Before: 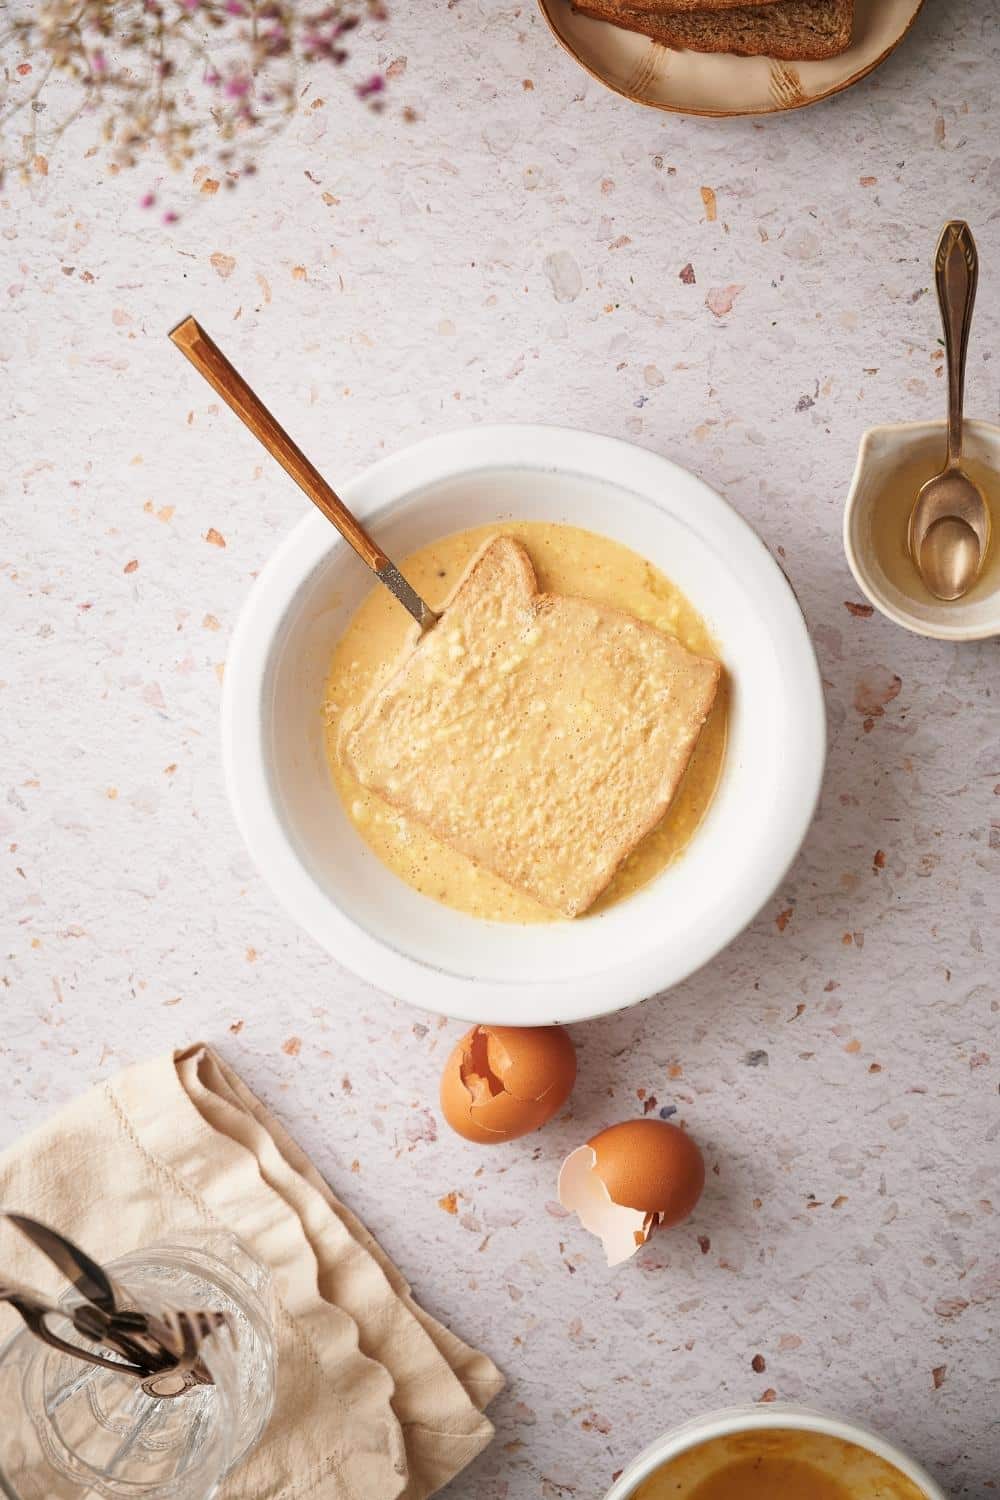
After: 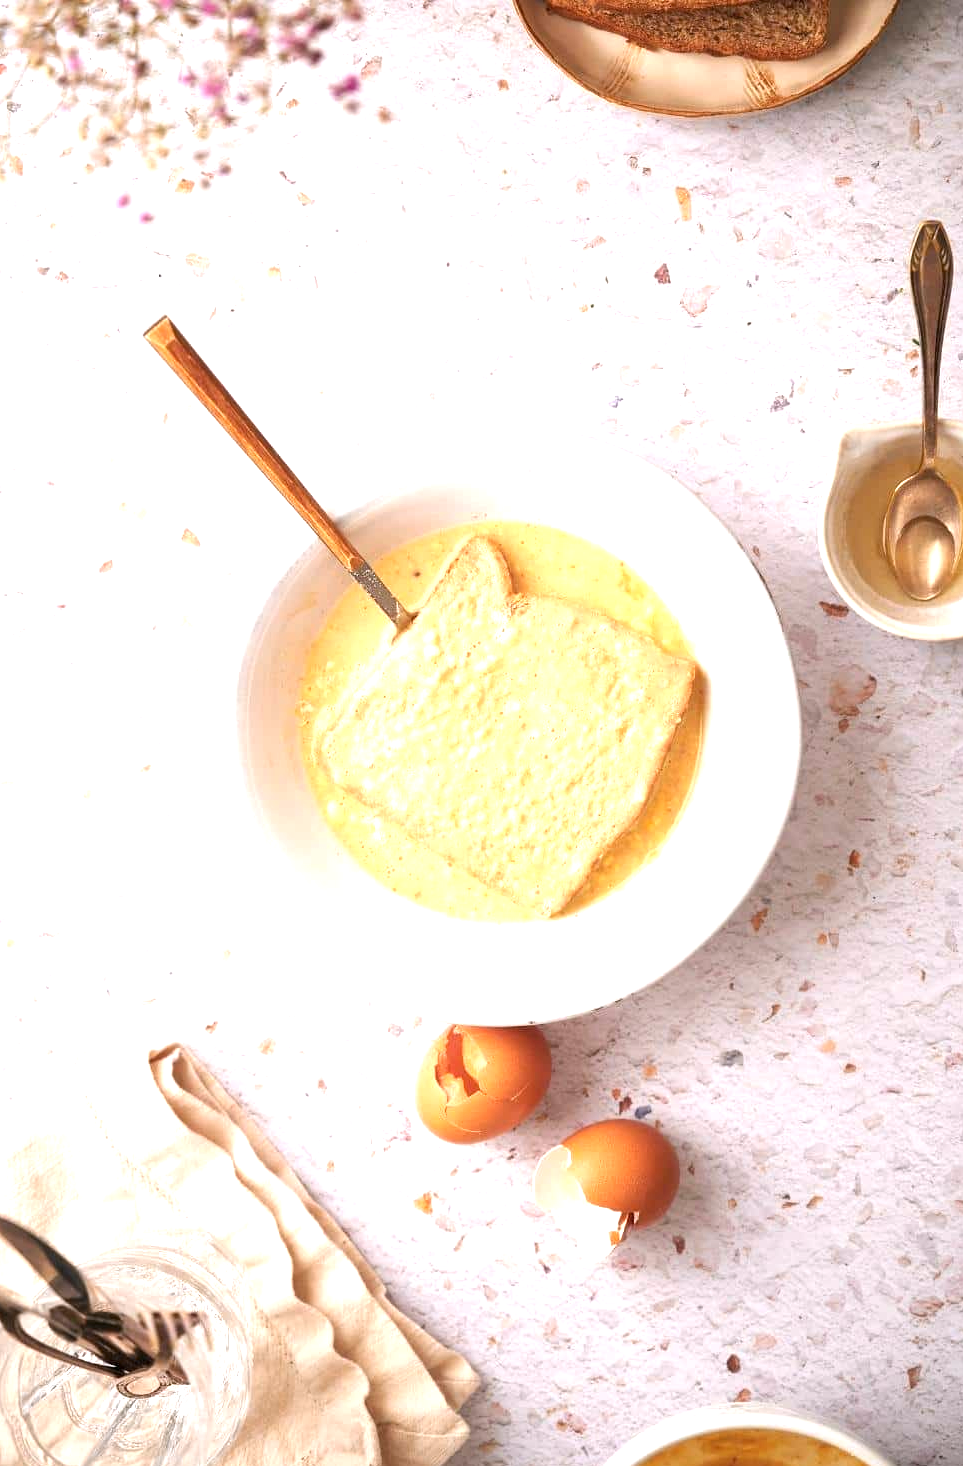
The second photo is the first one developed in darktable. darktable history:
exposure: exposure 0.943 EV, compensate highlight preservation false
white balance: red 1.009, blue 1.027
crop and rotate: left 2.536%, right 1.107%, bottom 2.246%
